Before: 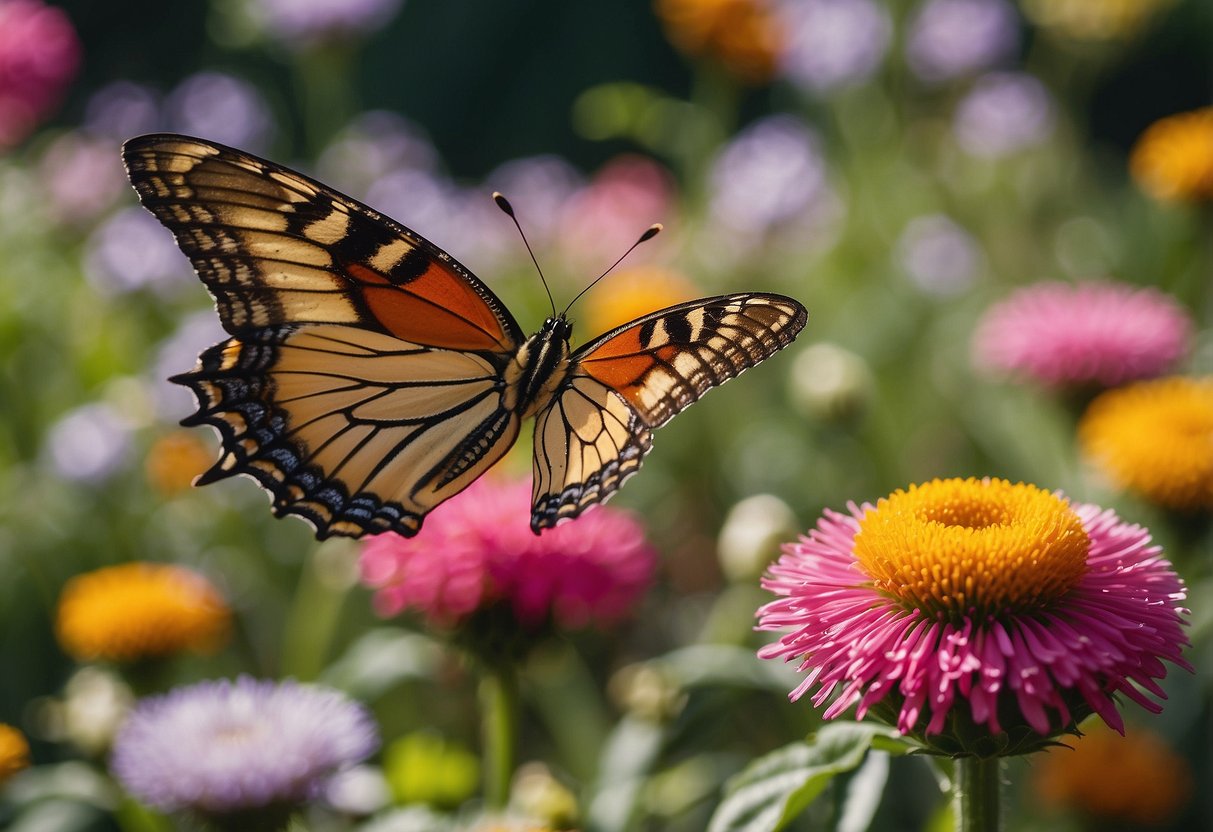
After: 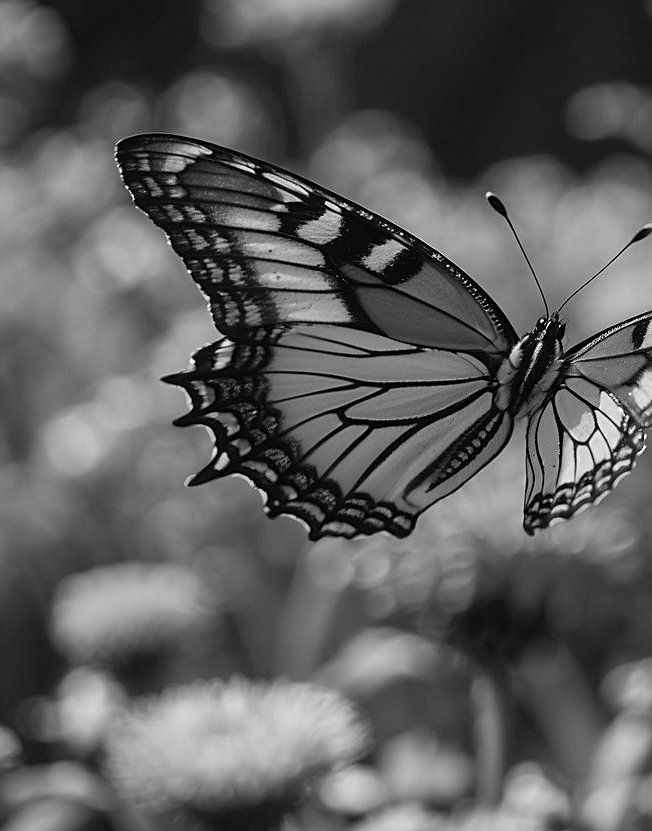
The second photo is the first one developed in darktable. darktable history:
crop: left 0.587%, right 45.588%, bottom 0.086%
sharpen: on, module defaults
monochrome: on, module defaults
